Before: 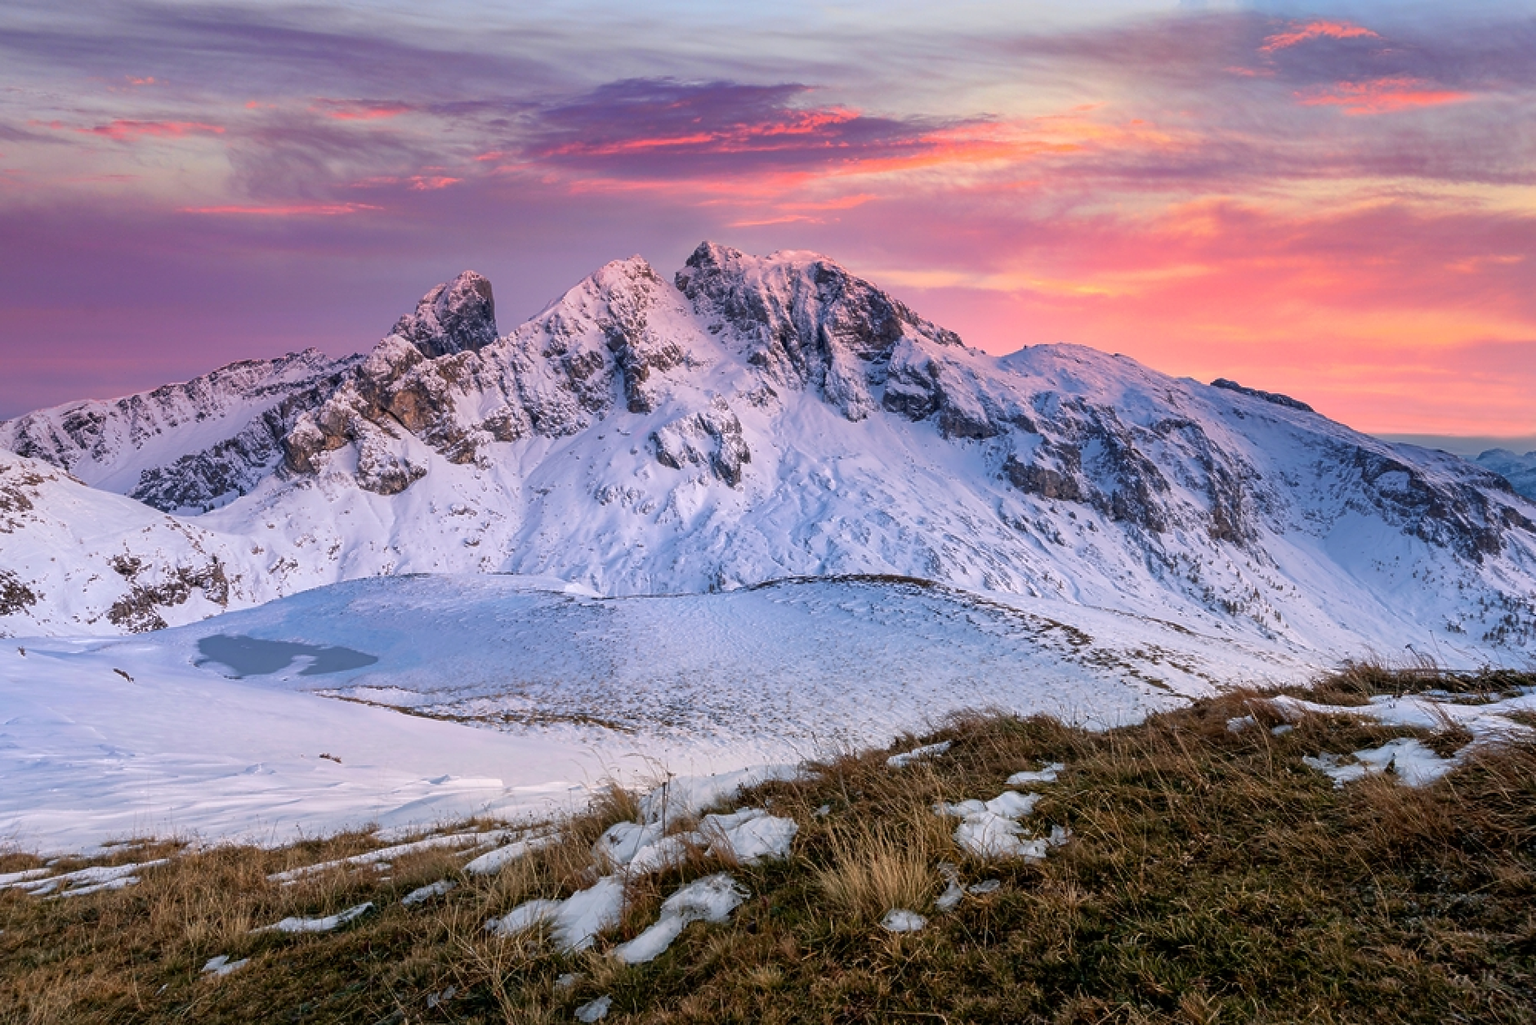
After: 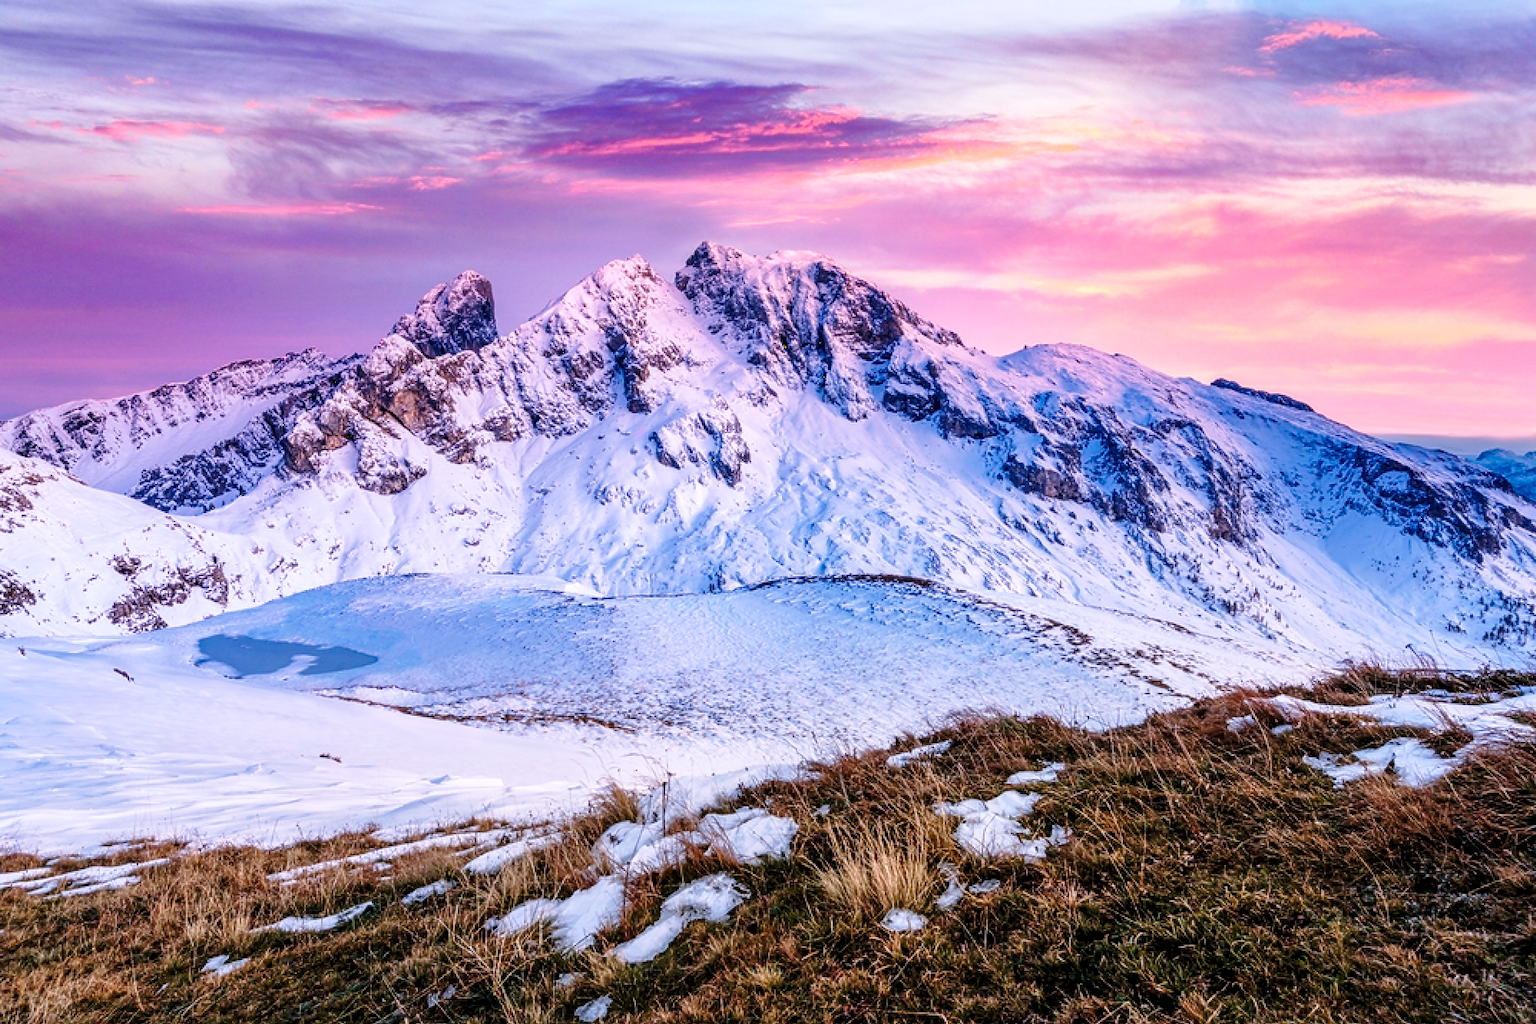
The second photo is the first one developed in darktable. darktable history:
tone equalizer: on, module defaults
local contrast: detail 130%
color calibration: output R [0.999, 0.026, -0.11, 0], output G [-0.019, 1.037, -0.099, 0], output B [0.022, -0.023, 0.902, 0], illuminant custom, x 0.367, y 0.392, temperature 4437.75 K, clip negative RGB from gamut false
base curve: curves: ch0 [(0, 0) (0.028, 0.03) (0.121, 0.232) (0.46, 0.748) (0.859, 0.968) (1, 1)], preserve colors none
